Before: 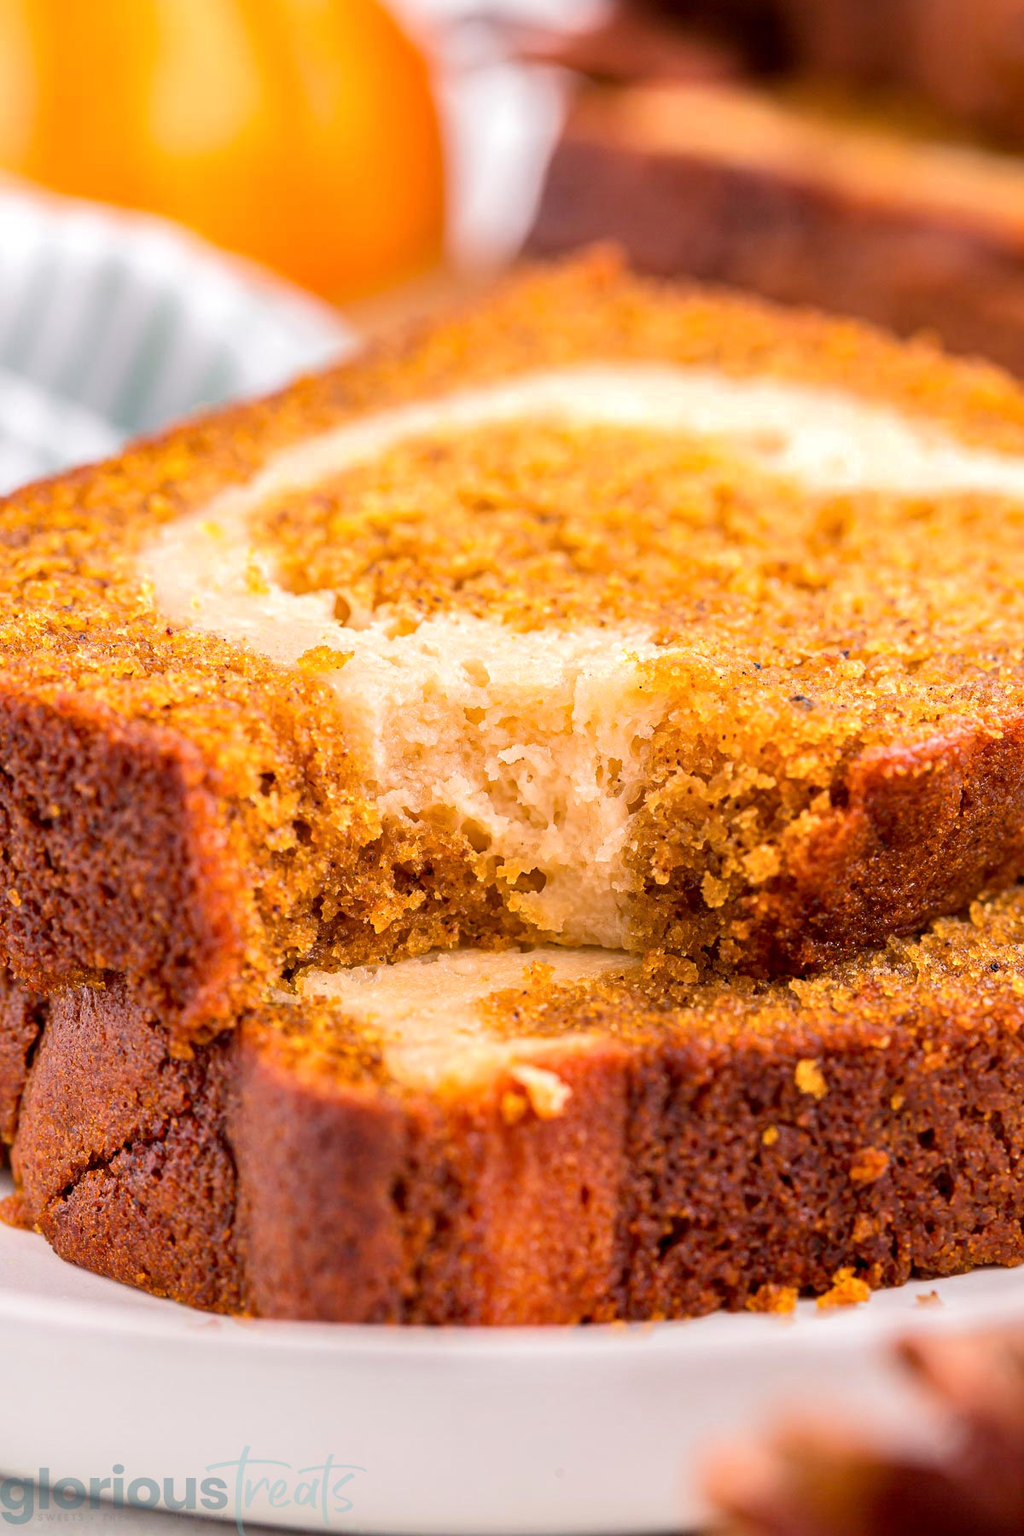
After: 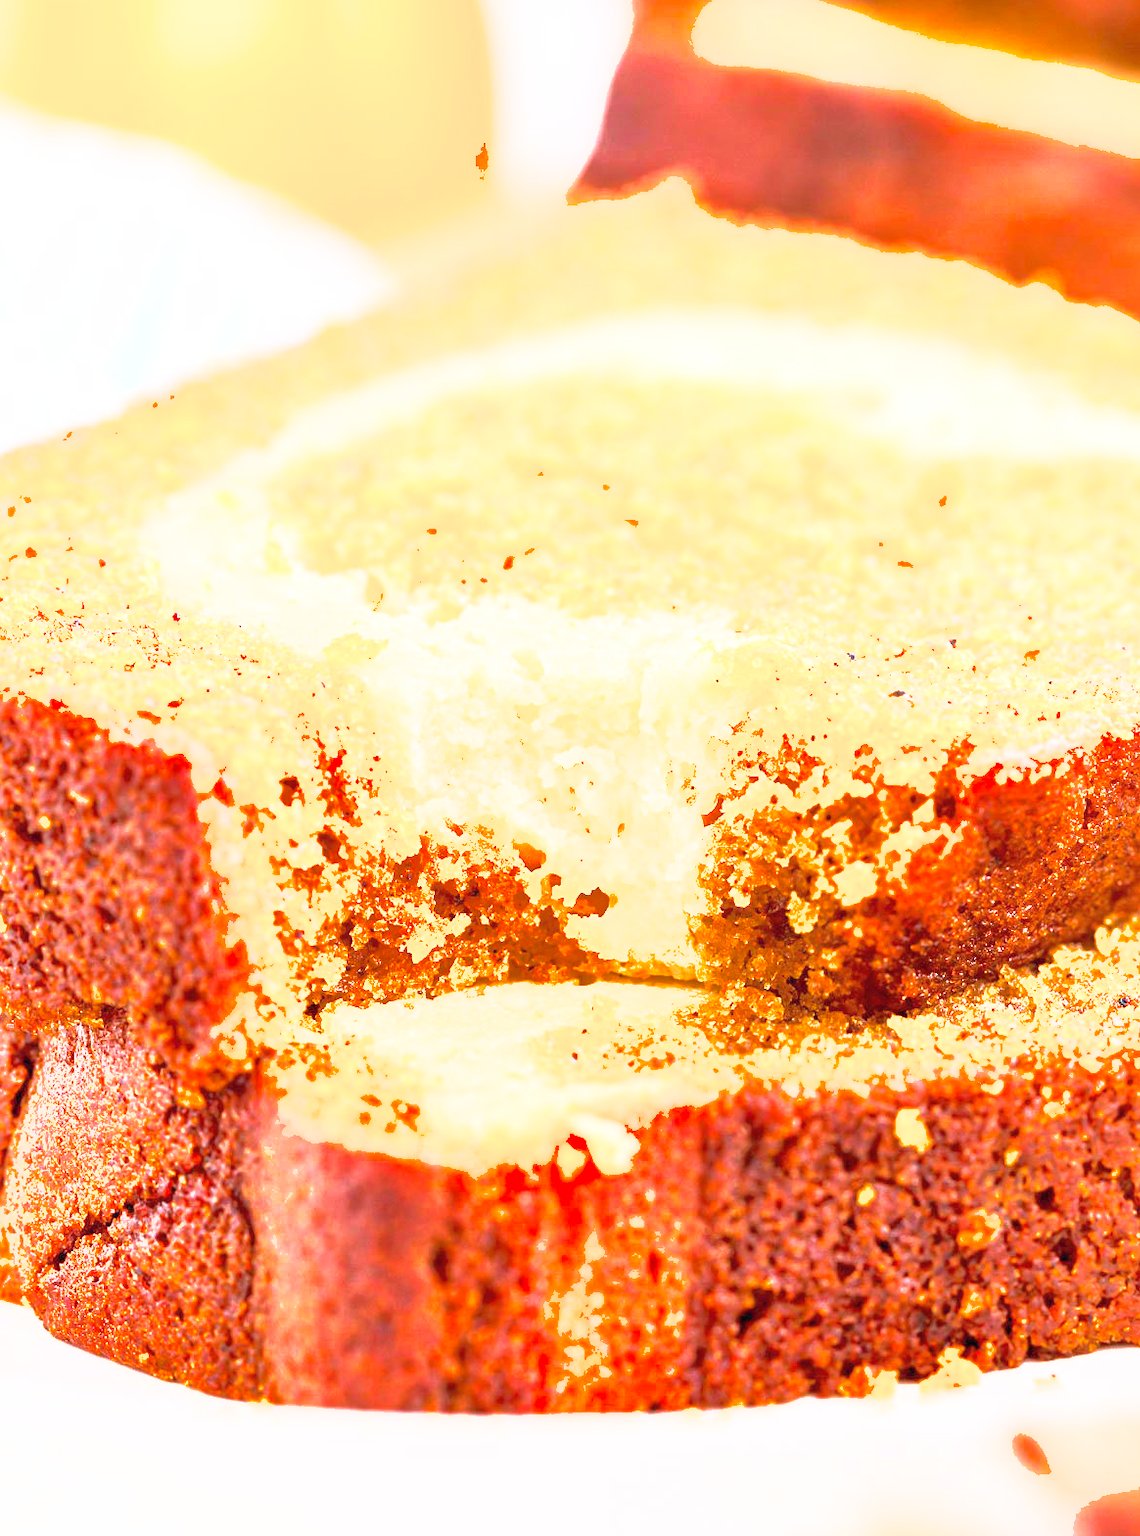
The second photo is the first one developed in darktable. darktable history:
shadows and highlights: on, module defaults
exposure: black level correction 0, exposure 1.975 EV, compensate exposure bias true, compensate highlight preservation false
crop: left 1.507%, top 6.147%, right 1.379%, bottom 6.637%
